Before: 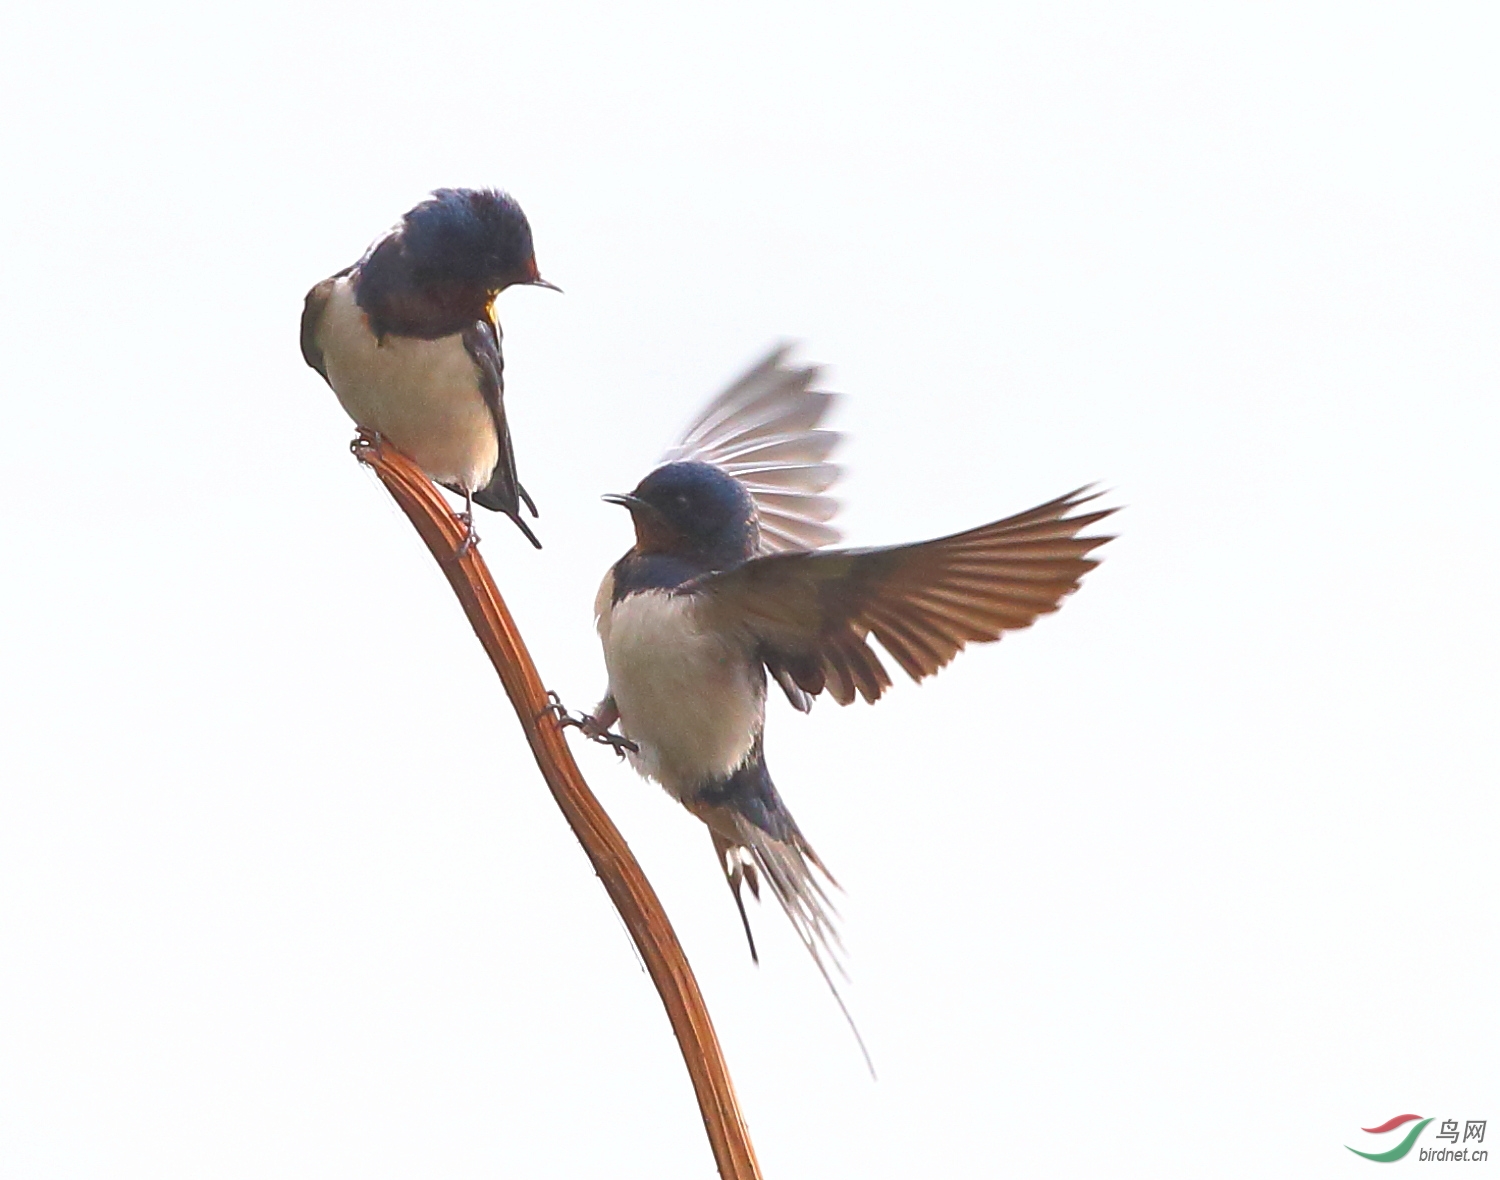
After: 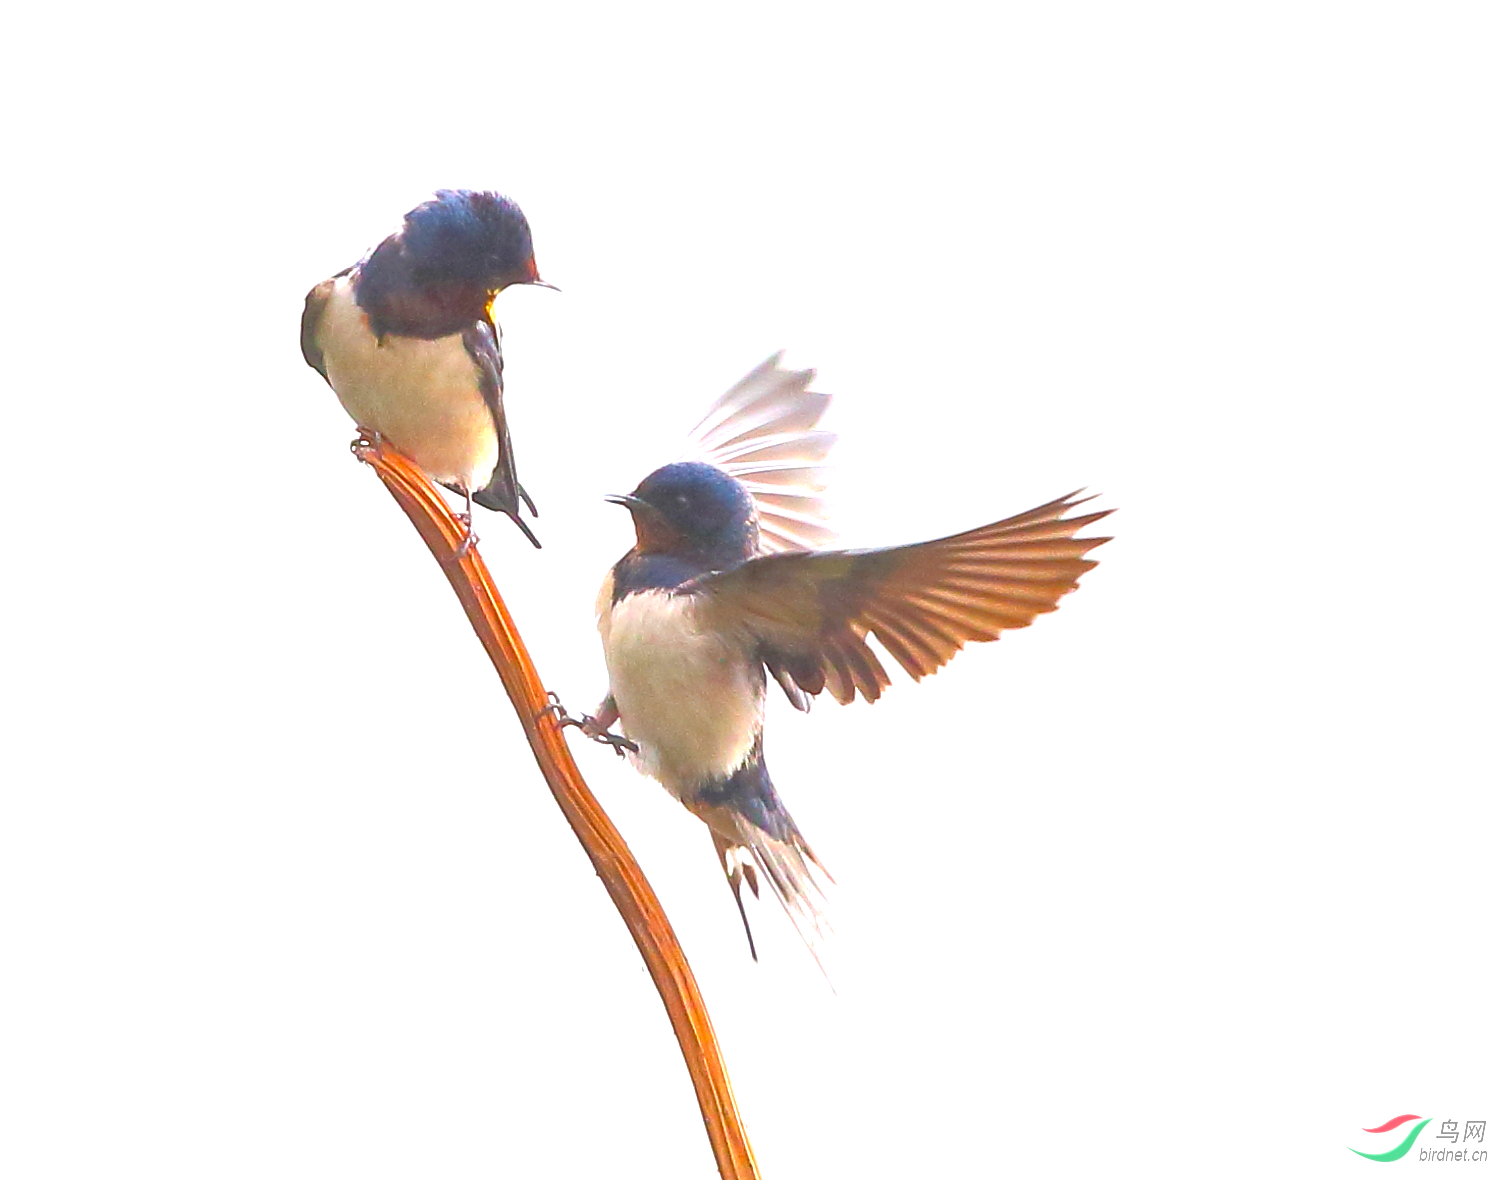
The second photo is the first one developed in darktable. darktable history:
exposure: black level correction 0.001, exposure 1 EV, compensate highlight preservation false
color balance rgb: perceptual saturation grading › global saturation 25%, global vibrance 20%
